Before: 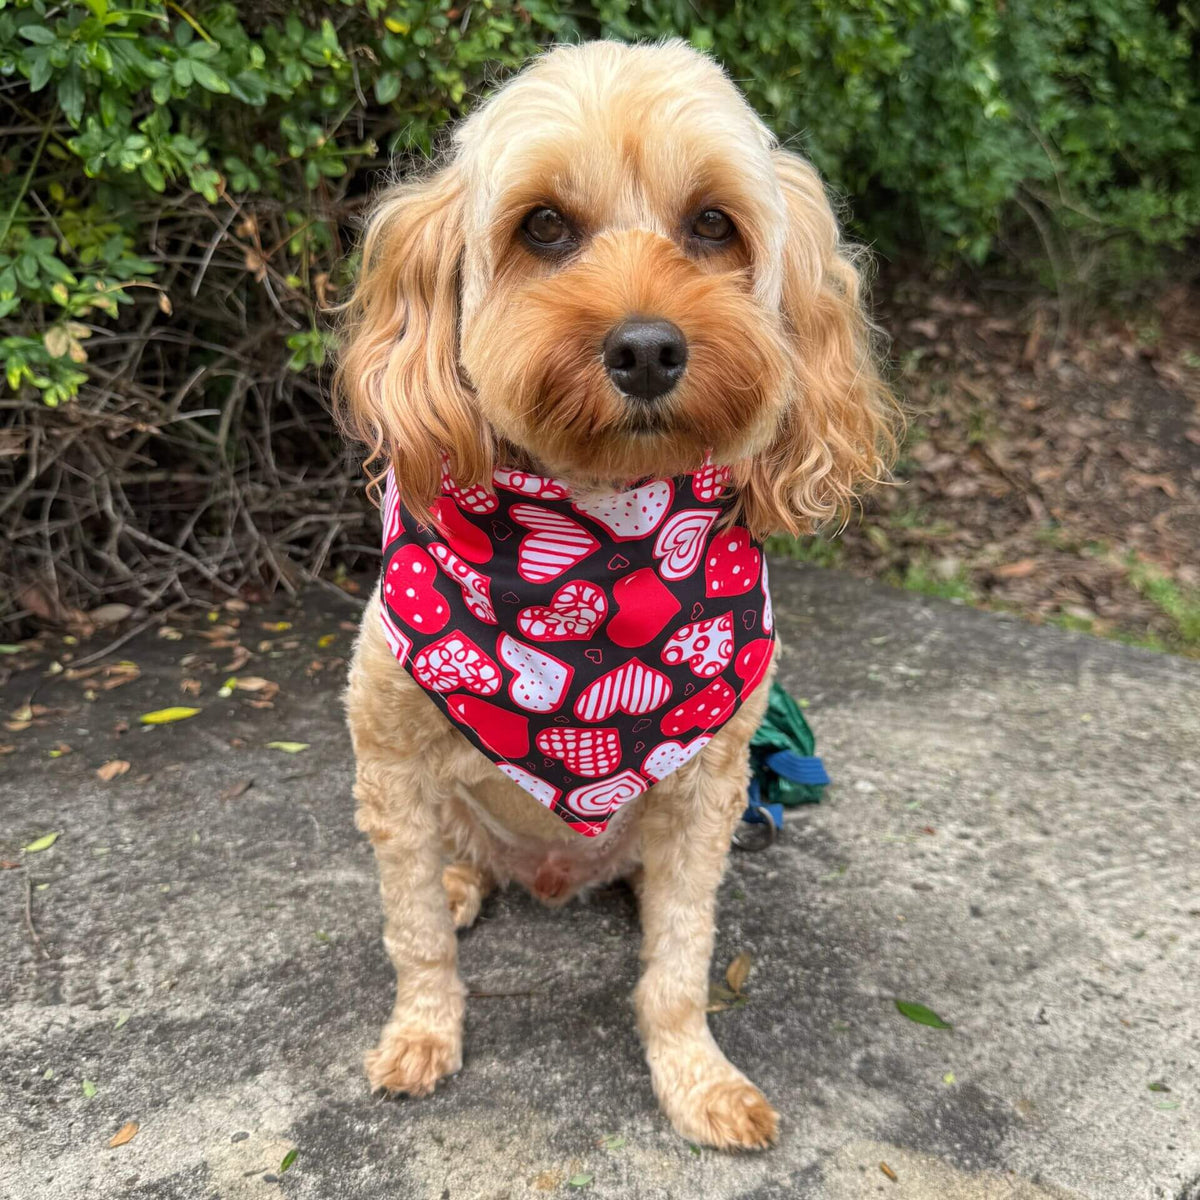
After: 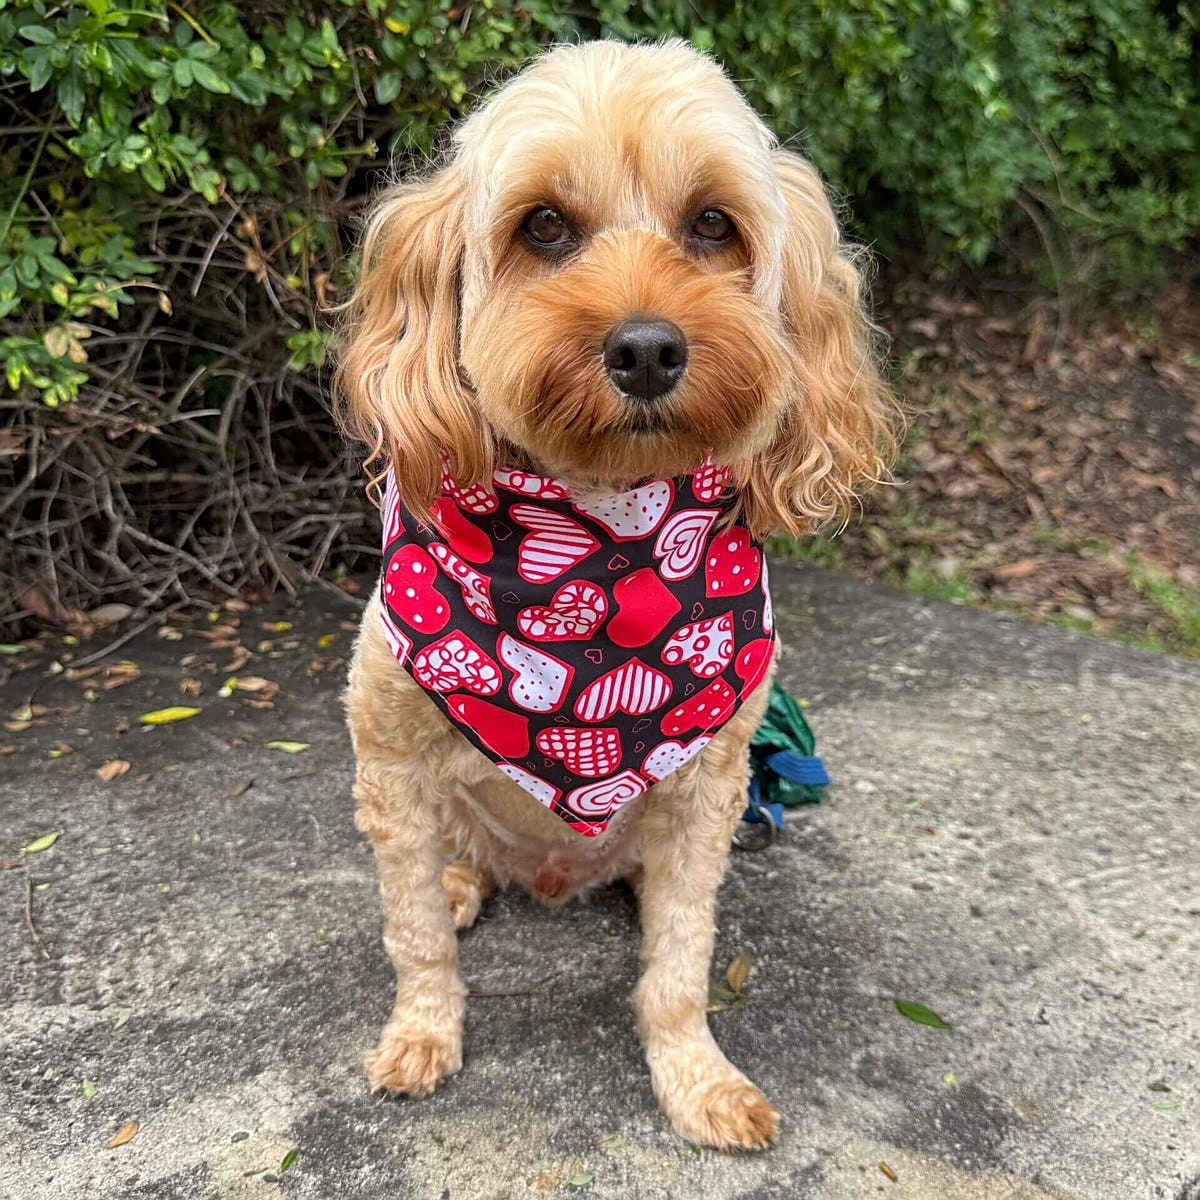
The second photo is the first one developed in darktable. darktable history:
exposure: black level correction 0.001, compensate highlight preservation false
sharpen: on, module defaults
white balance: red 1, blue 1
